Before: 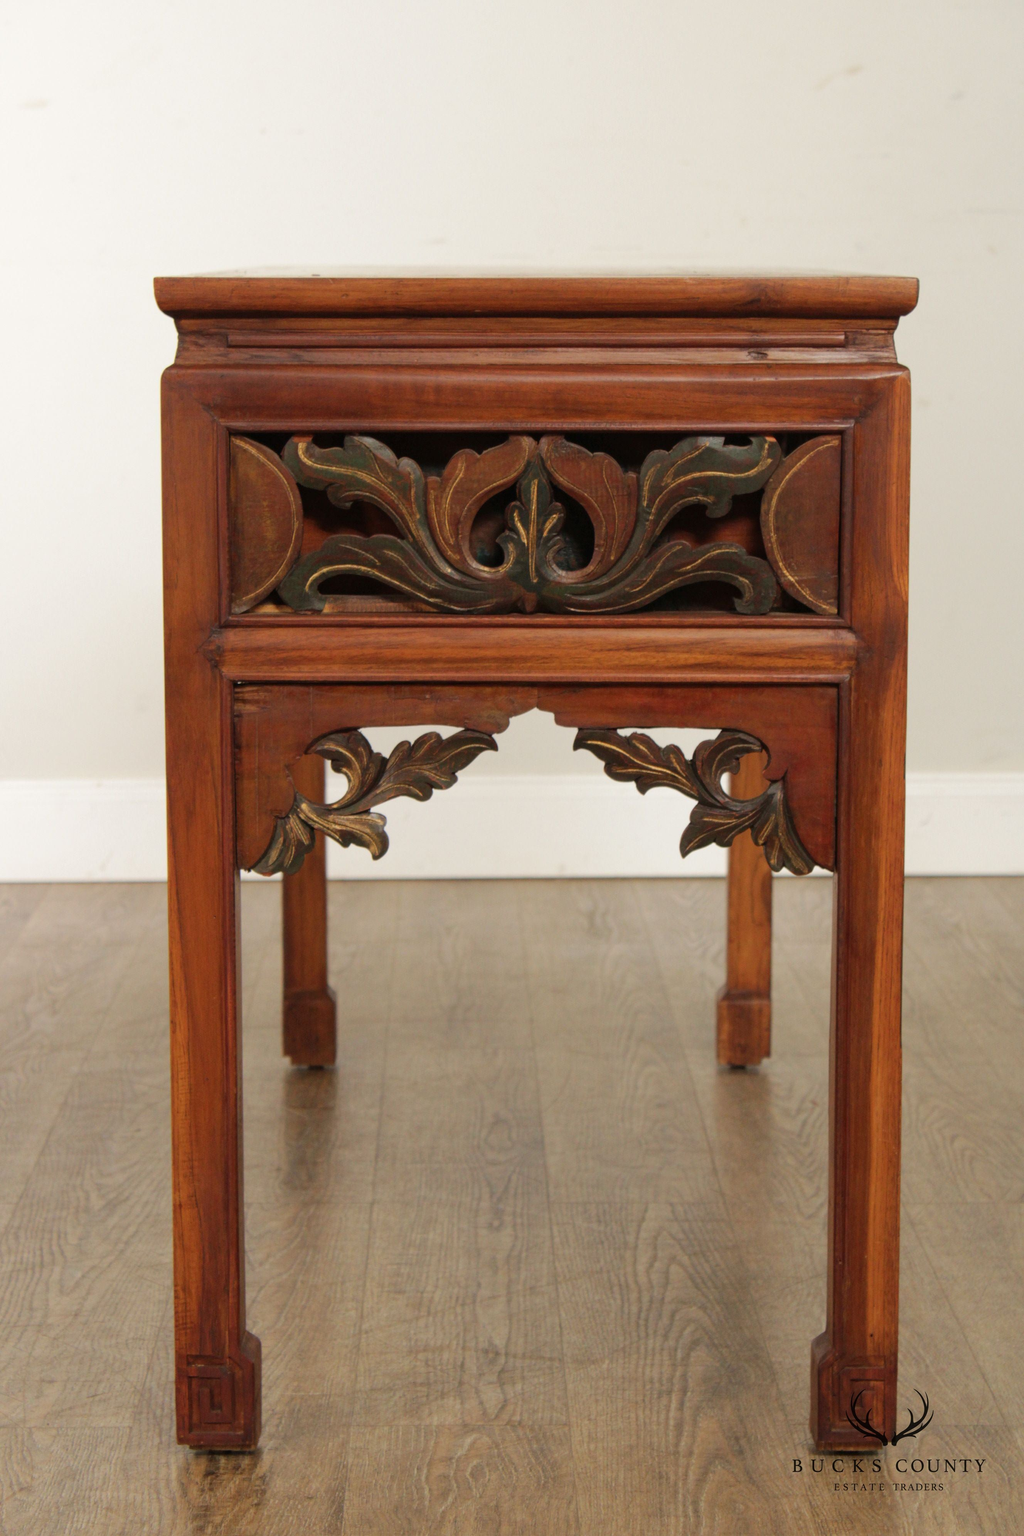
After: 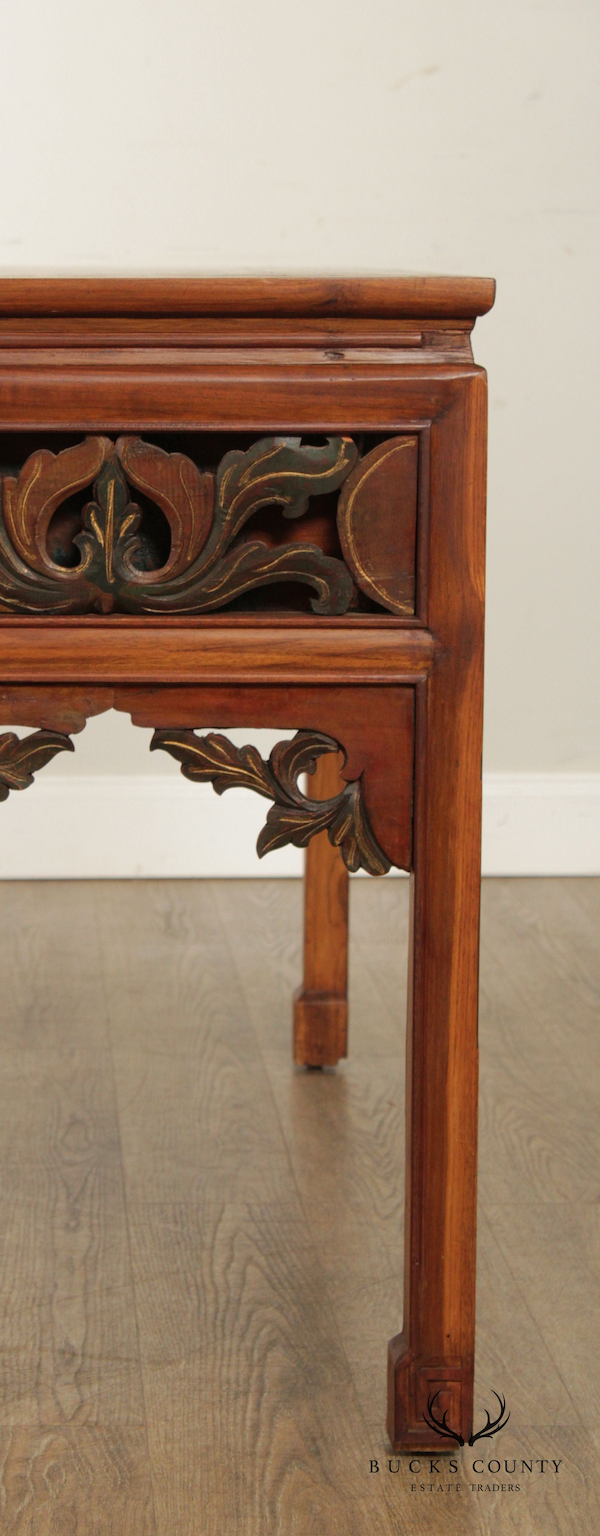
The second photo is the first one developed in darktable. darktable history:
crop: left 41.394%
